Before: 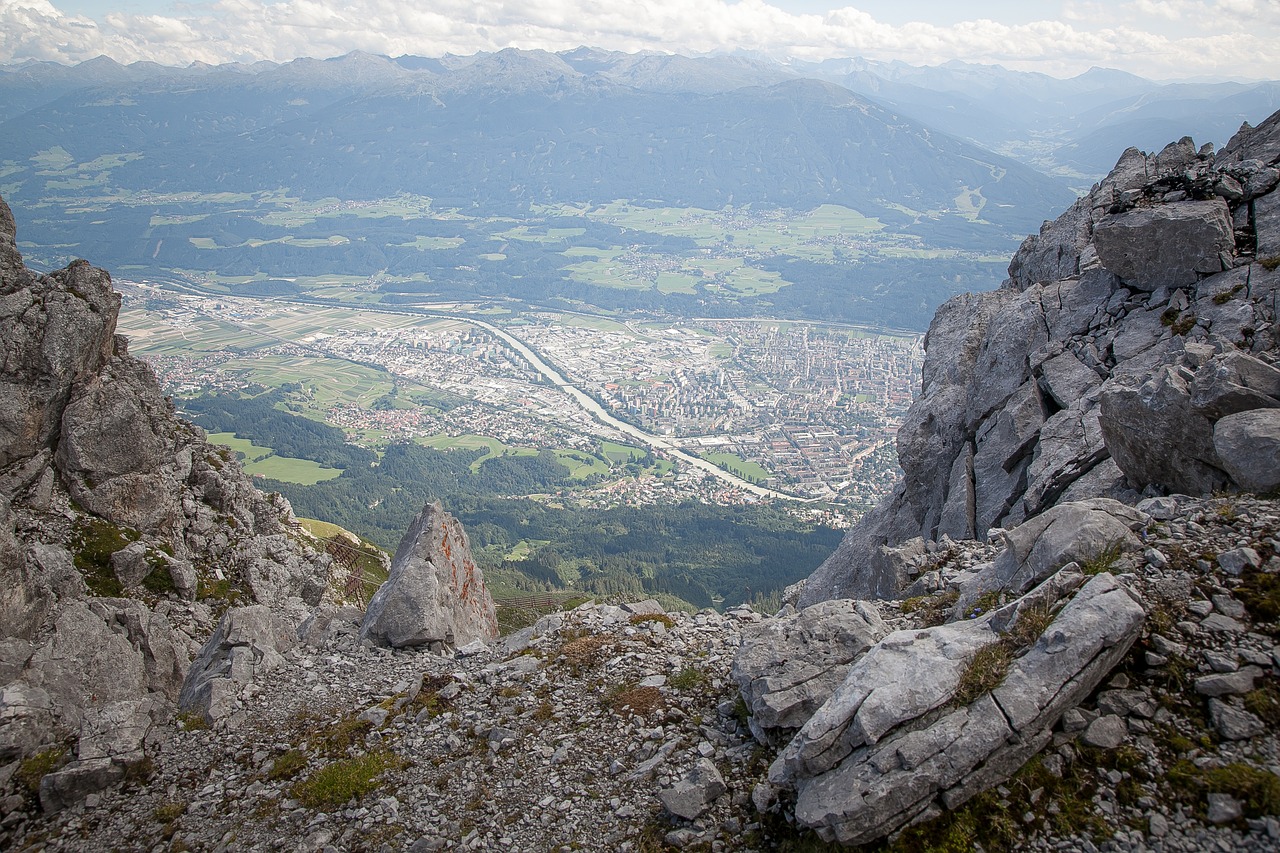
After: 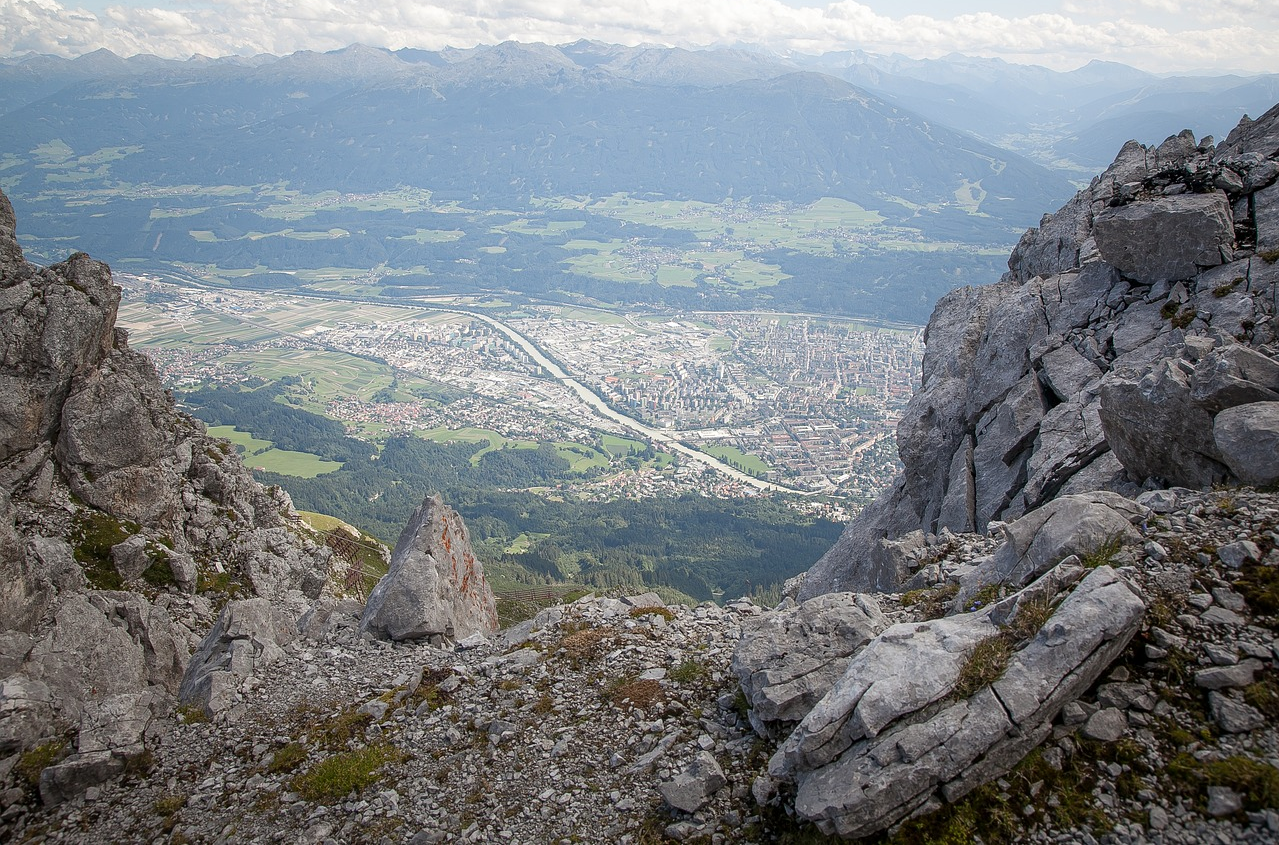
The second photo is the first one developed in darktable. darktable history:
crop: top 0.898%, right 0.073%
